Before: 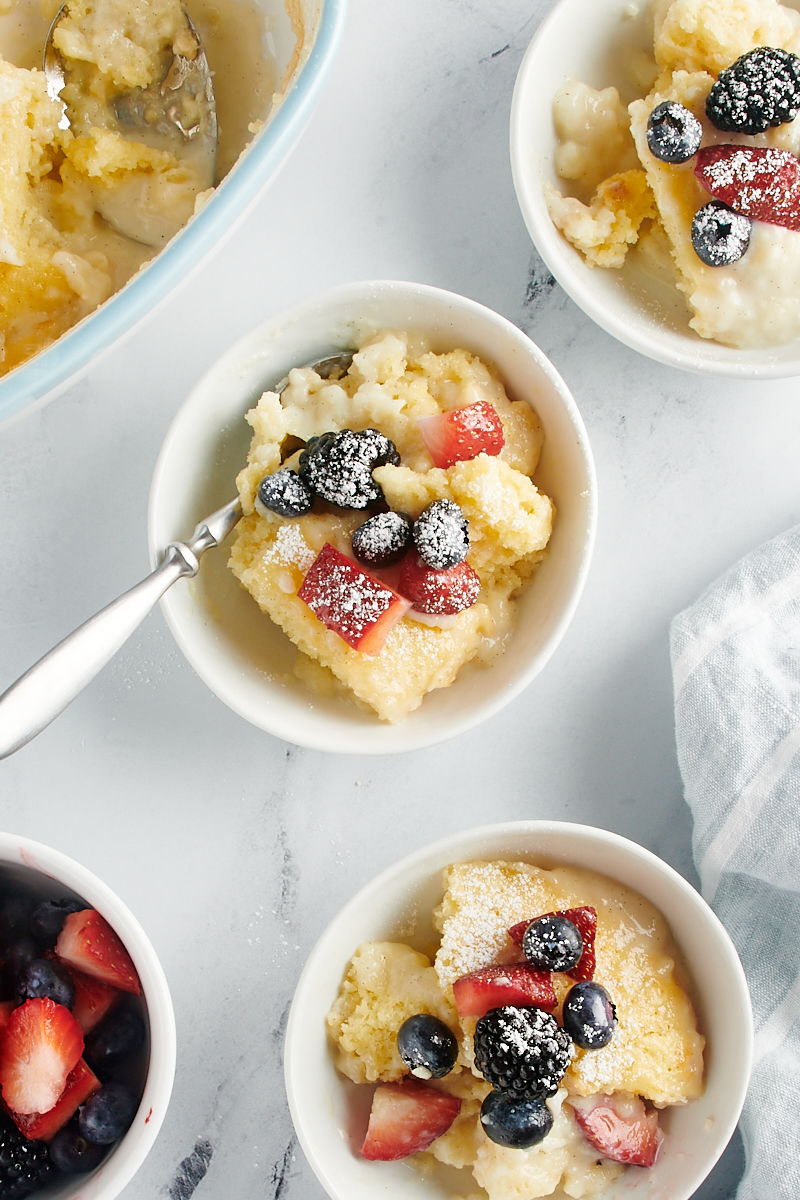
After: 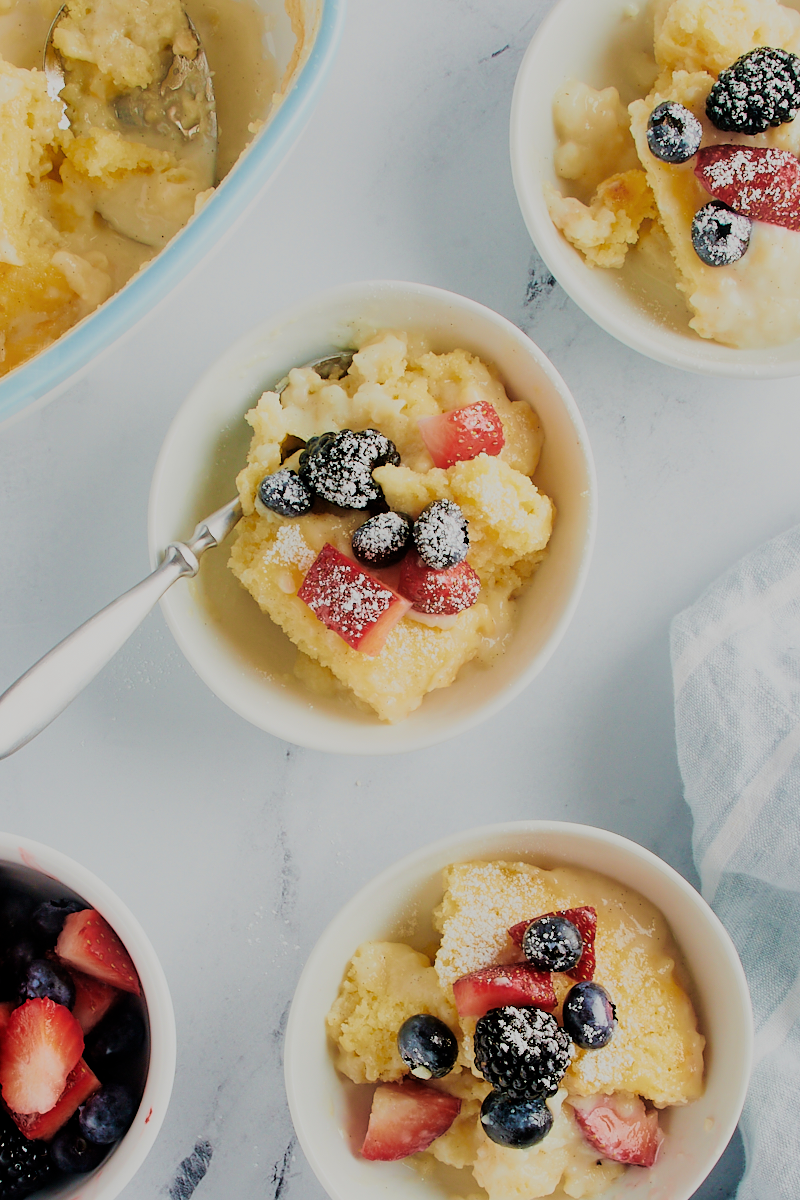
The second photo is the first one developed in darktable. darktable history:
filmic rgb: middle gray luminance 29.82%, black relative exposure -8.95 EV, white relative exposure 6.99 EV, target black luminance 0%, hardness 2.92, latitude 2.19%, contrast 0.961, highlights saturation mix 3.6%, shadows ↔ highlights balance 12.8%
velvia: strength 44.77%
